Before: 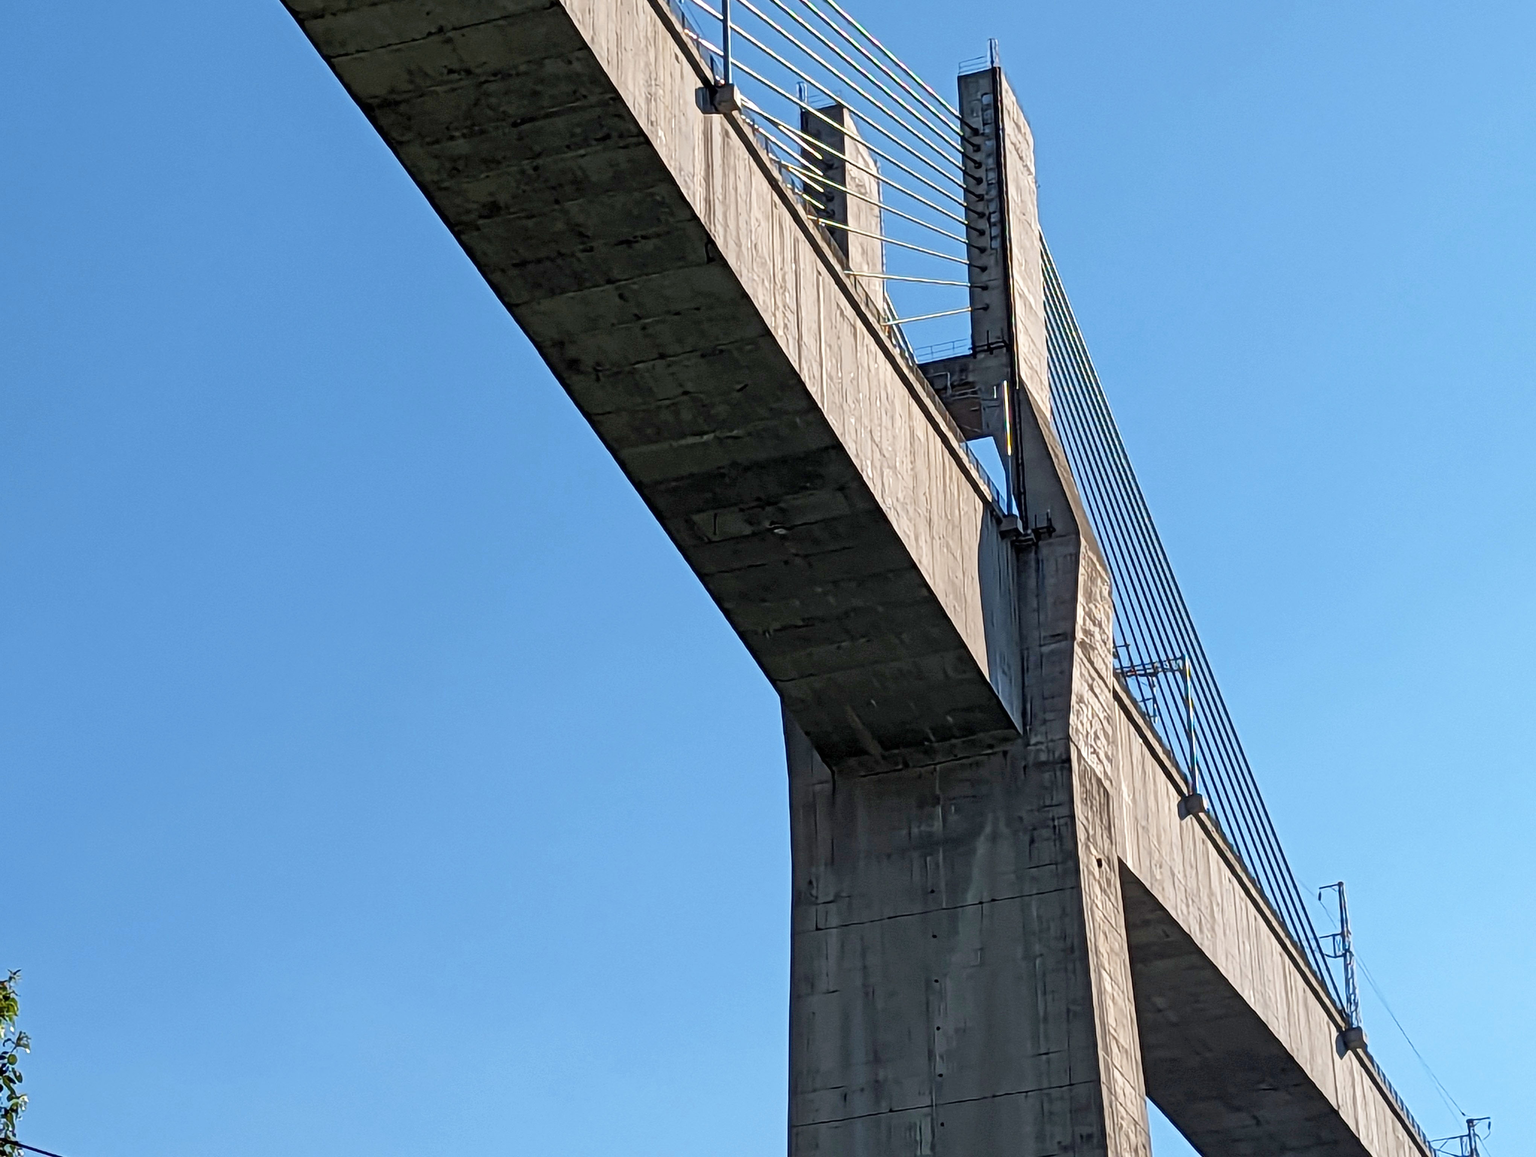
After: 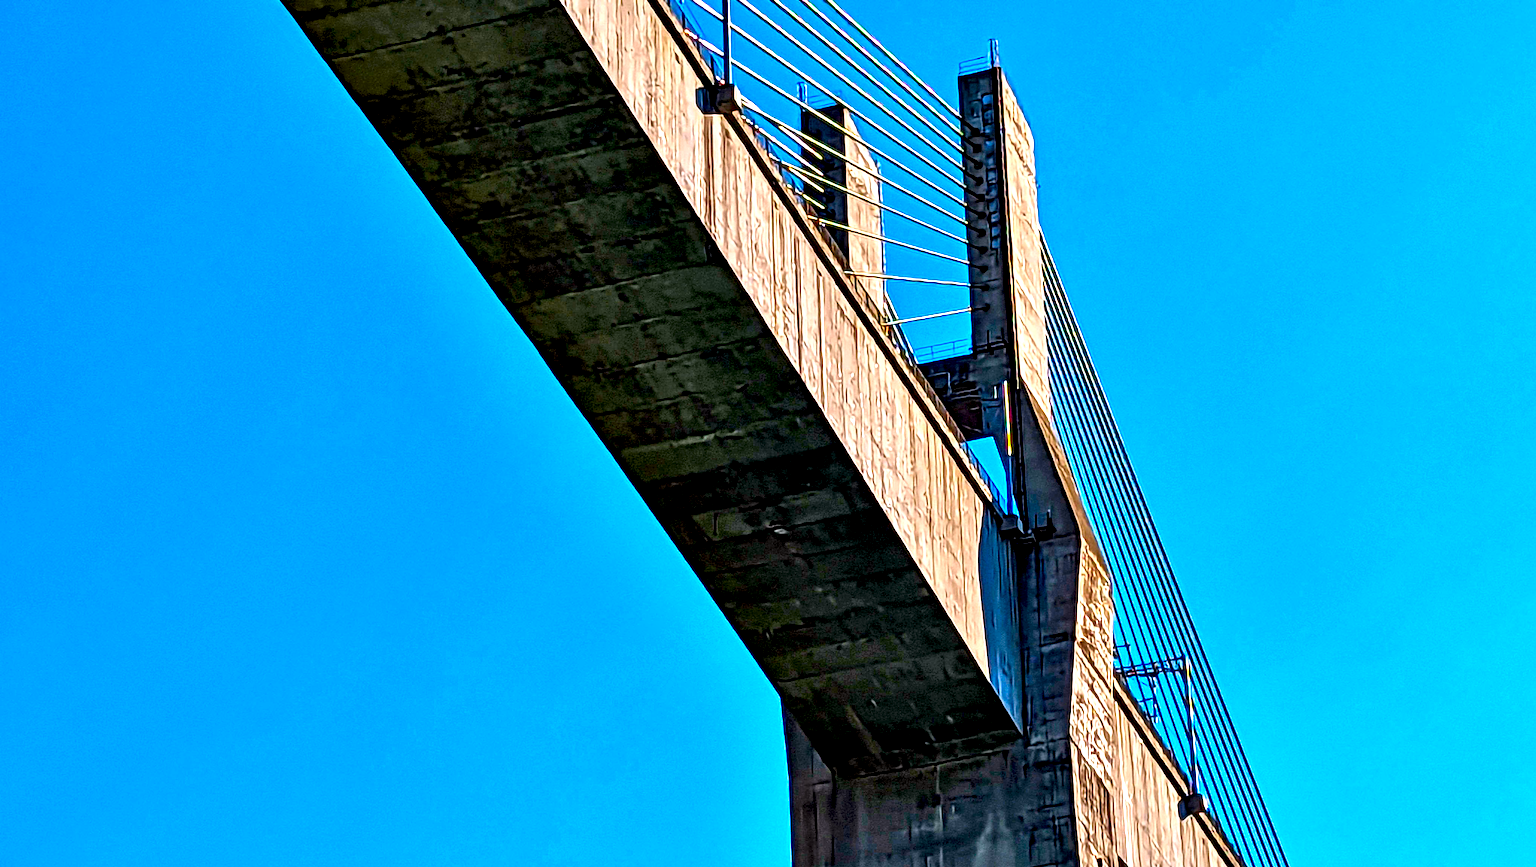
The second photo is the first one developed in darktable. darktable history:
color correction: highlights a* 1.66, highlights b* -1.85, saturation 2.51
crop: bottom 24.978%
local contrast: highlights 79%, shadows 56%, detail 175%, midtone range 0.433
contrast equalizer: y [[0.6 ×6], [0.55 ×6], [0 ×6], [0 ×6], [0 ×6]]
